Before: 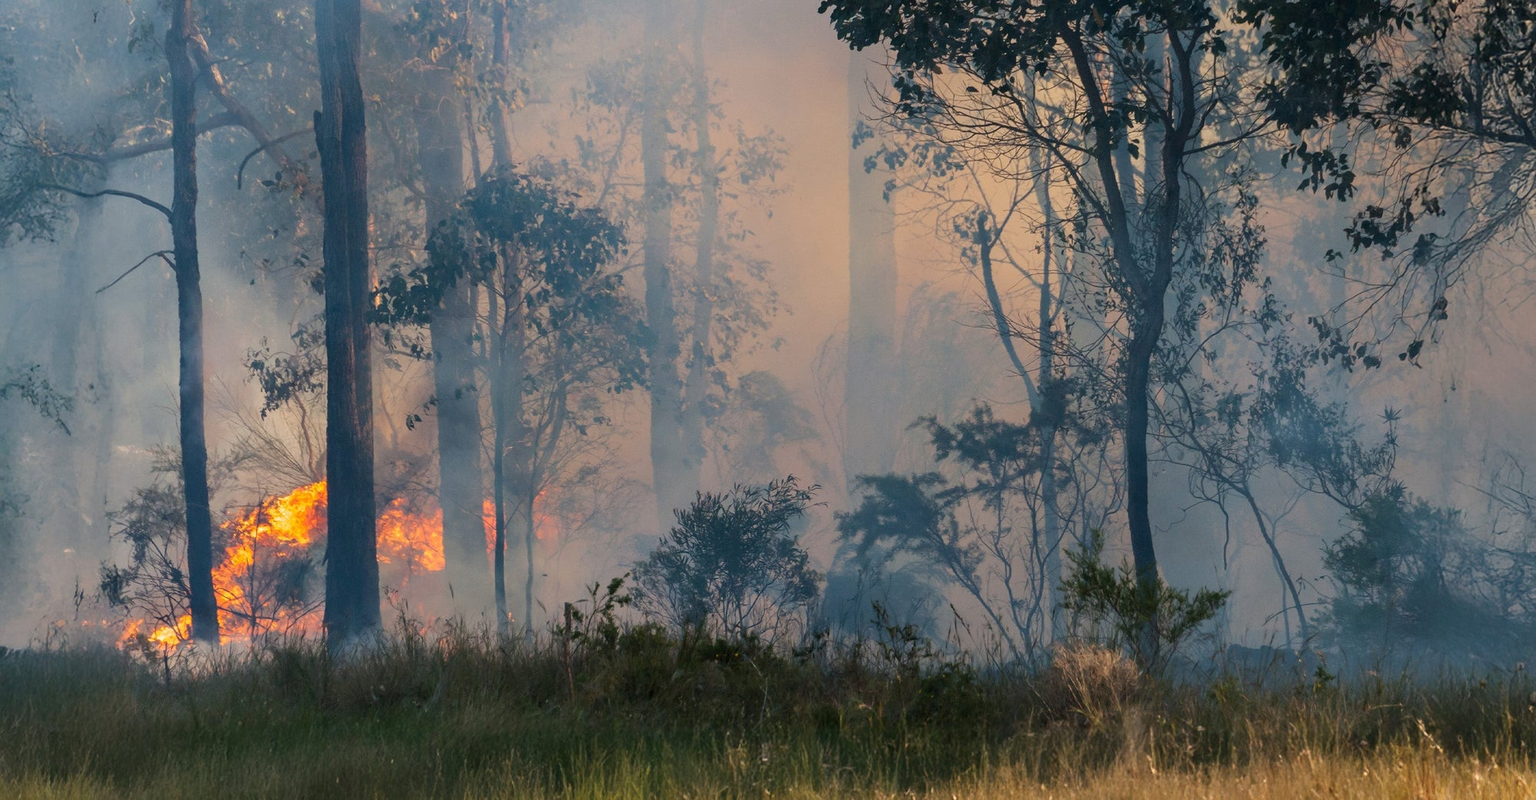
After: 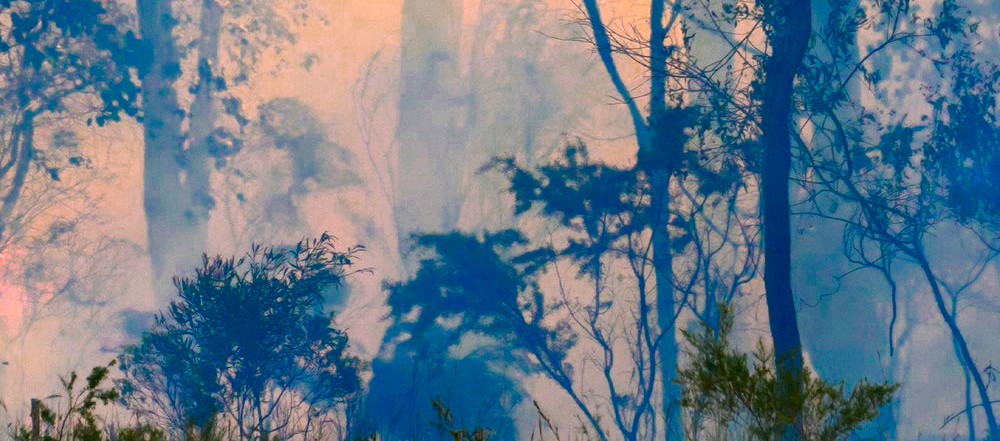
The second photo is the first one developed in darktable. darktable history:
exposure: black level correction 0, exposure 0.678 EV, compensate highlight preservation false
color zones: curves: ch0 [(0, 0.553) (0.123, 0.58) (0.23, 0.419) (0.468, 0.155) (0.605, 0.132) (0.723, 0.063) (0.833, 0.172) (0.921, 0.468)]; ch1 [(0.025, 0.645) (0.229, 0.584) (0.326, 0.551) (0.537, 0.446) (0.599, 0.911) (0.708, 1) (0.805, 0.944)]; ch2 [(0.086, 0.468) (0.254, 0.464) (0.638, 0.564) (0.702, 0.592) (0.768, 0.564)]
color balance rgb: linear chroma grading › global chroma 1.817%, linear chroma grading › mid-tones -0.841%, perceptual saturation grading › global saturation 37.242%, perceptual saturation grading › shadows 35.357%
crop: left 35.226%, top 37.071%, right 14.593%, bottom 20.037%
